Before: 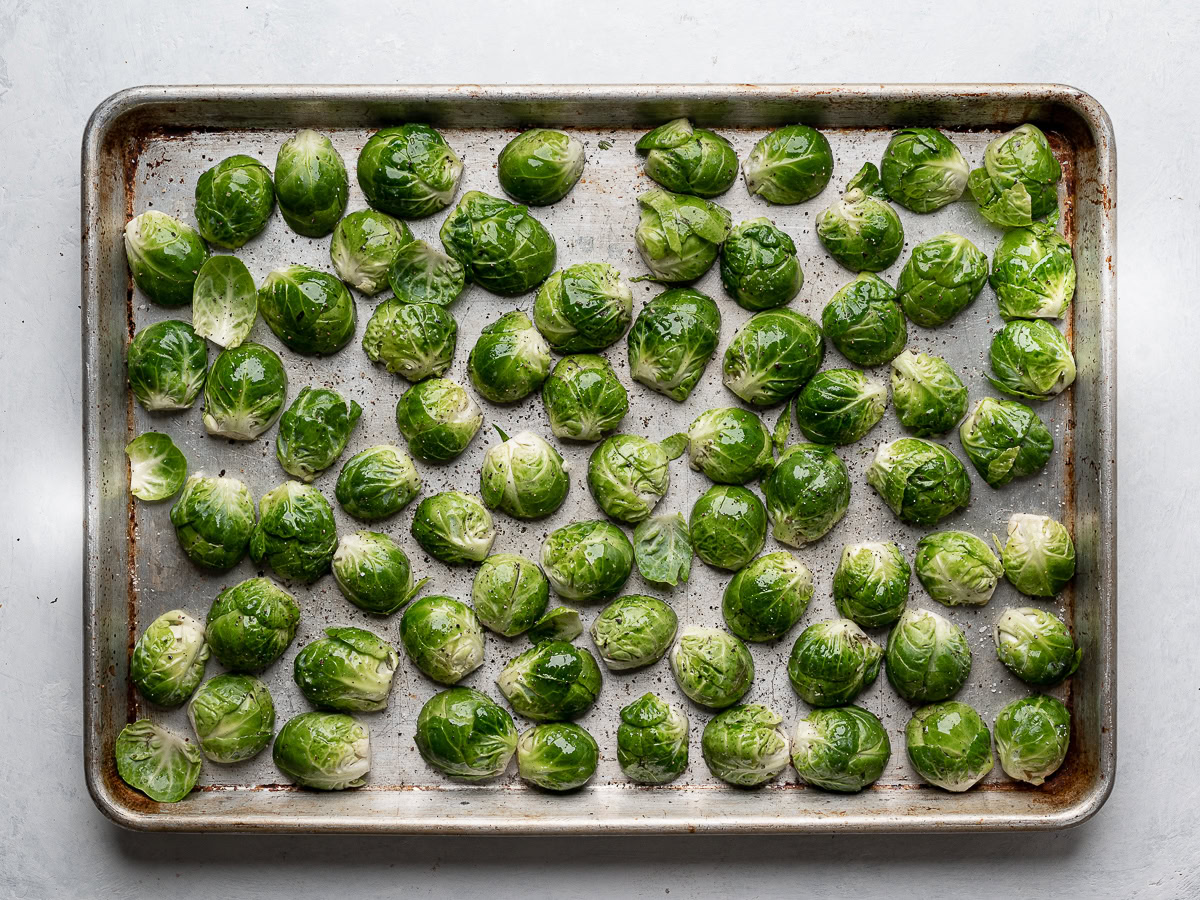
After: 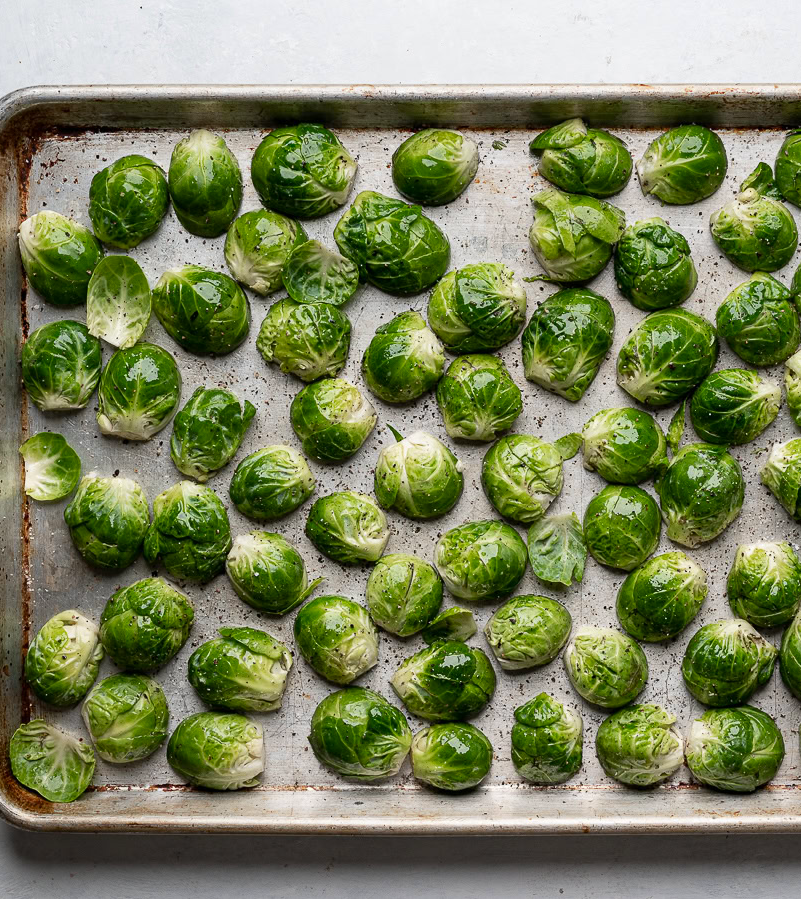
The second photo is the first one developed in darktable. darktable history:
contrast brightness saturation: saturation 0.126
crop and rotate: left 8.844%, right 24.346%
